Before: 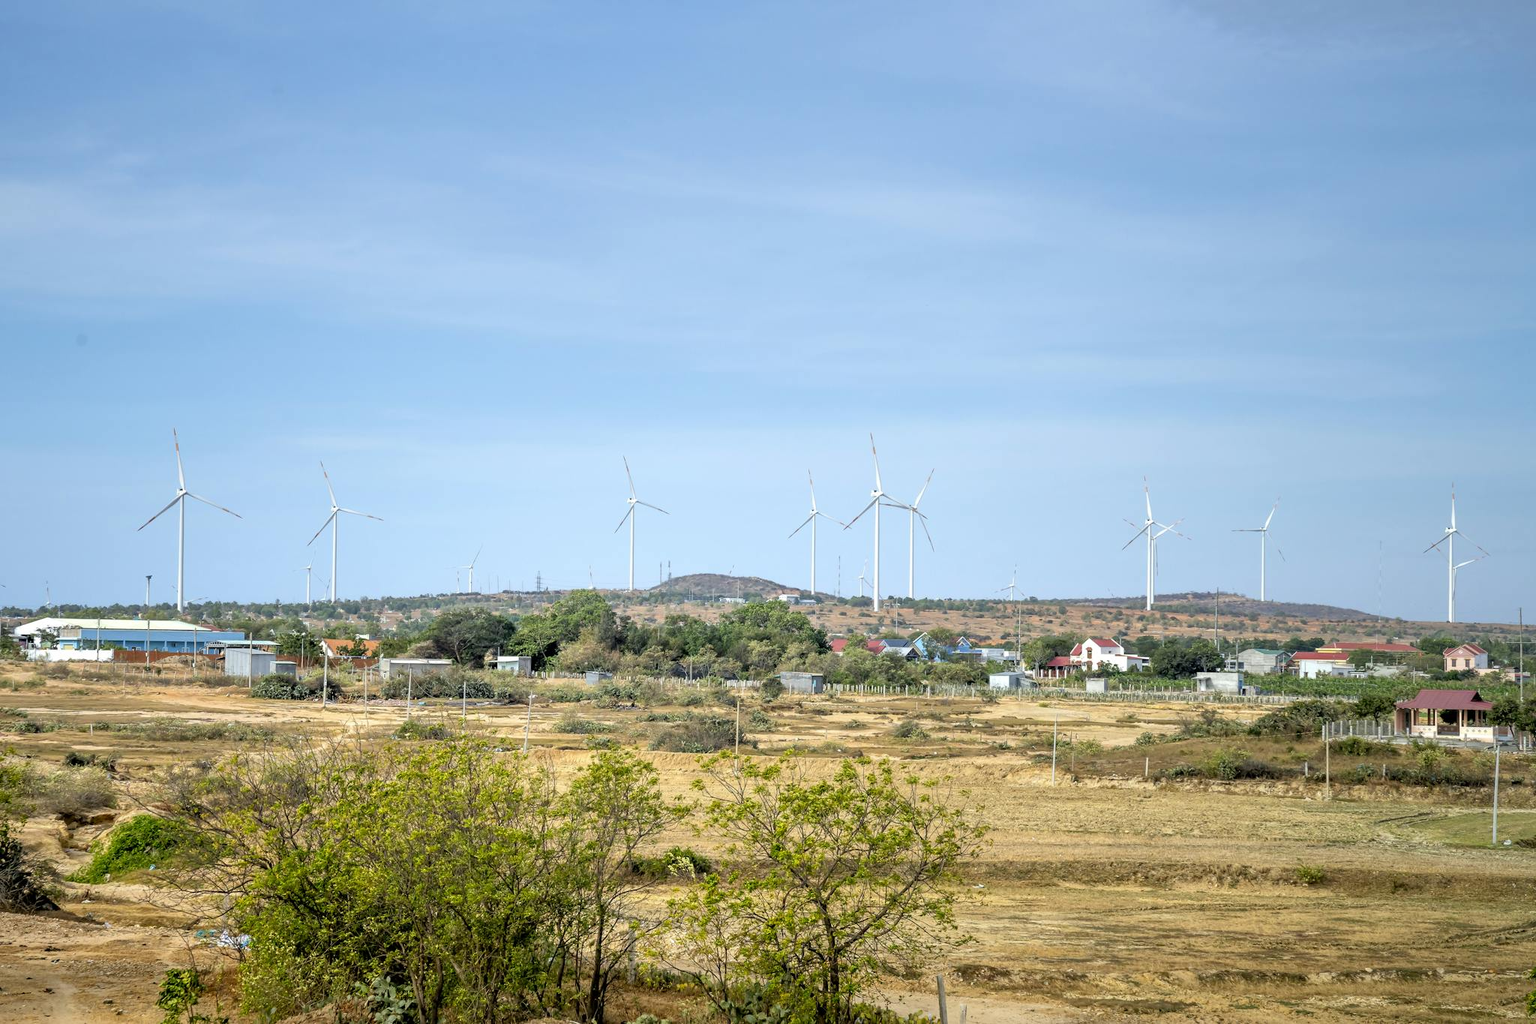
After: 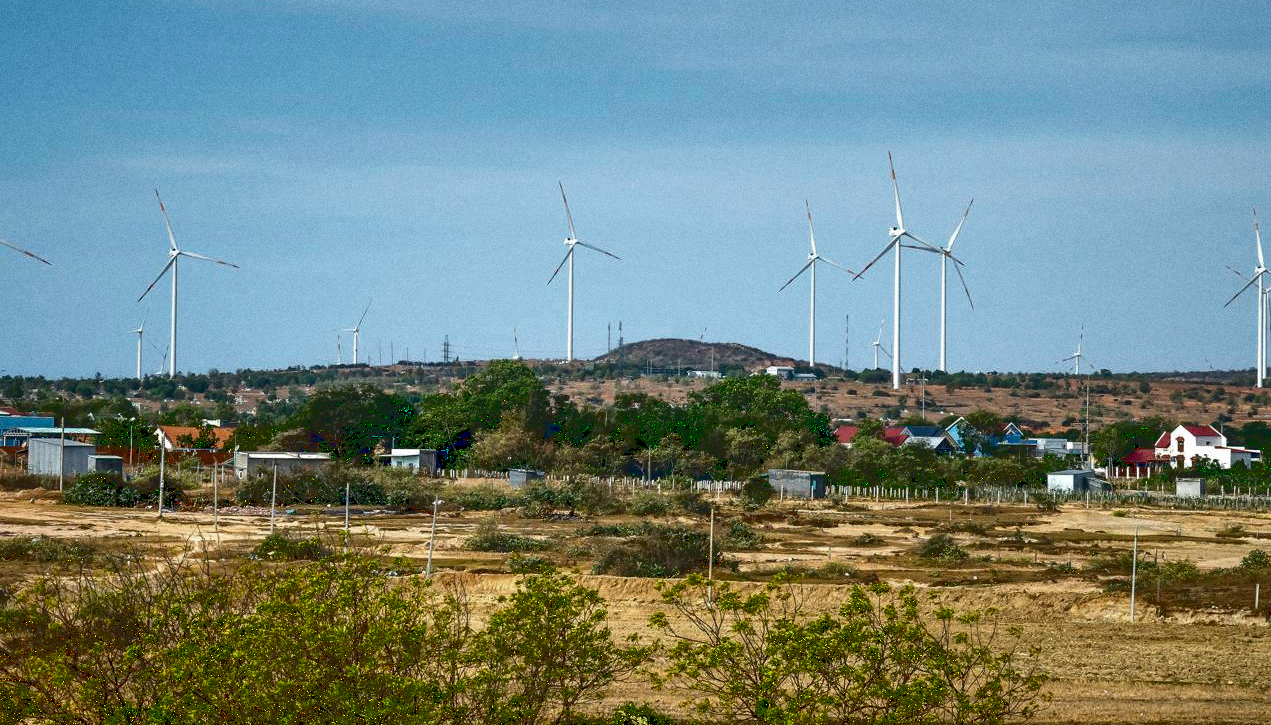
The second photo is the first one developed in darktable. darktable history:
crop: left 13.312%, top 31.28%, right 24.627%, bottom 15.582%
contrast brightness saturation: brightness -0.52
tone curve: curves: ch0 [(0.122, 0.111) (1, 1)]
grain: coarseness 0.09 ISO
